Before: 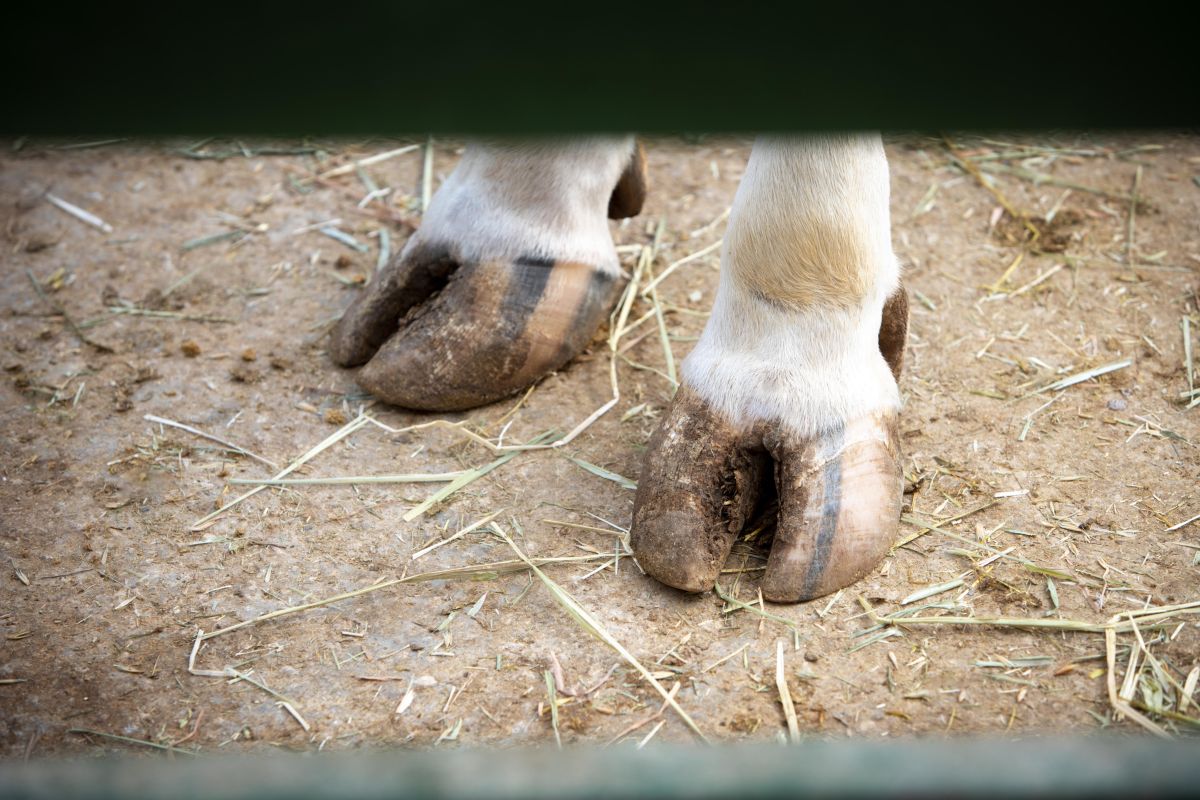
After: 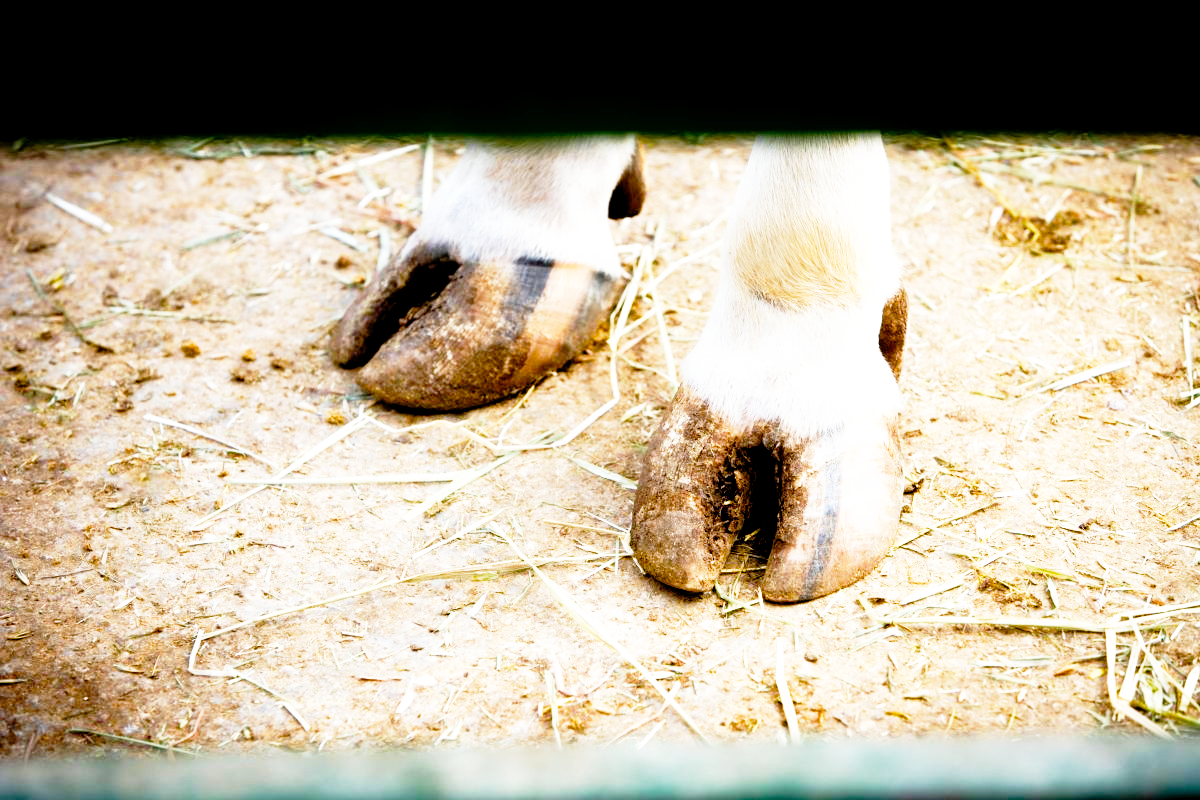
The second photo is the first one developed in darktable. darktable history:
base curve: curves: ch0 [(0, 0) (0.012, 0.01) (0.073, 0.168) (0.31, 0.711) (0.645, 0.957) (1, 1)], preserve colors none
color balance rgb: shadows lift › luminance -9.41%, highlights gain › luminance 17.6%, global offset › luminance -1.45%, perceptual saturation grading › highlights -17.77%, perceptual saturation grading › mid-tones 33.1%, perceptual saturation grading › shadows 50.52%, global vibrance 24.22%
